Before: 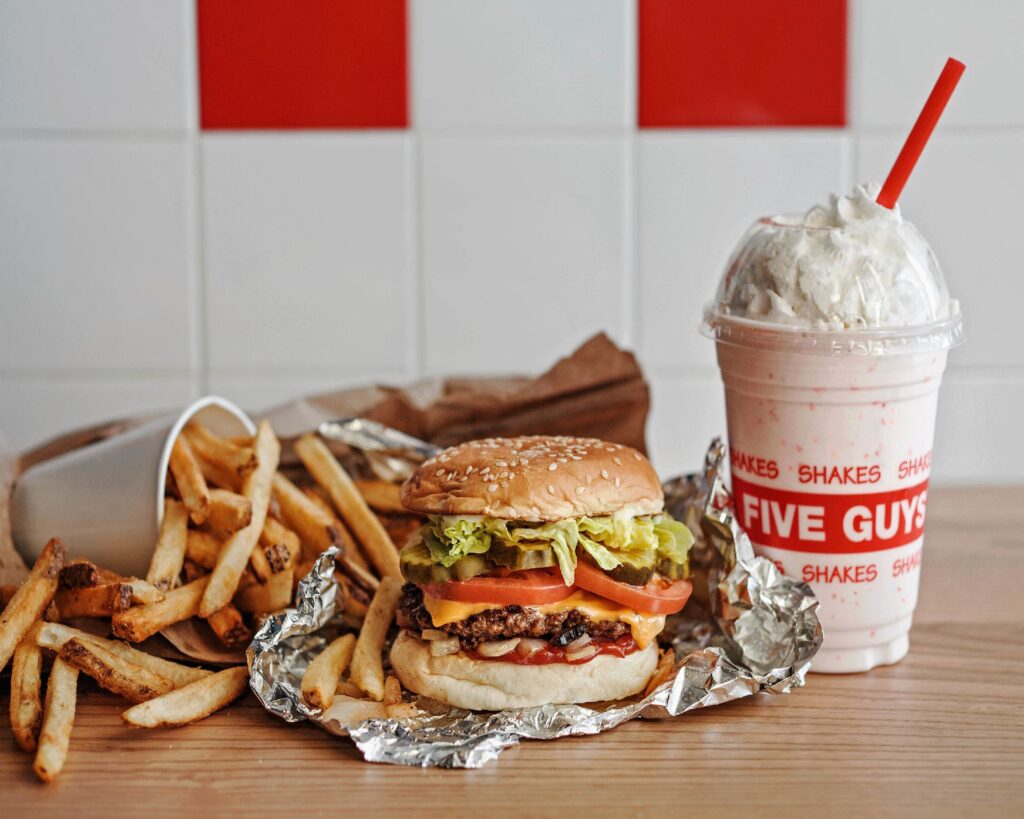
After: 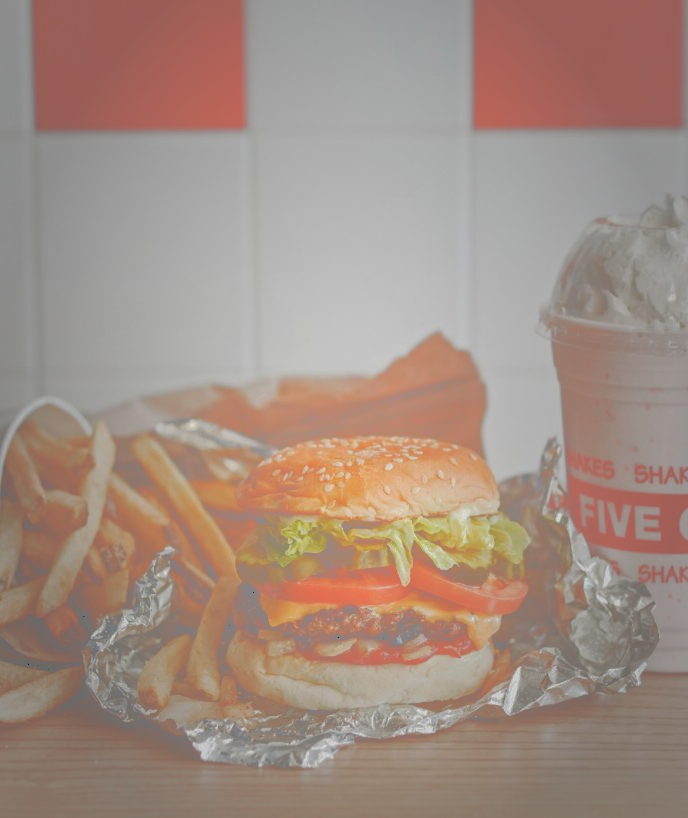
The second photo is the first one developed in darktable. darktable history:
tone curve: curves: ch0 [(0, 0) (0.003, 0.6) (0.011, 0.6) (0.025, 0.601) (0.044, 0.601) (0.069, 0.601) (0.1, 0.601) (0.136, 0.602) (0.177, 0.605) (0.224, 0.609) (0.277, 0.615) (0.335, 0.625) (0.399, 0.633) (0.468, 0.654) (0.543, 0.676) (0.623, 0.71) (0.709, 0.753) (0.801, 0.802) (0.898, 0.85) (1, 1)], color space Lab, independent channels, preserve colors none
crop and rotate: left 16.03%, right 16.701%
color calibration: illuminant same as pipeline (D50), adaptation XYZ, x 0.346, y 0.358, temperature 5007.58 K
vignetting: fall-off start 16.45%, fall-off radius 99.62%, width/height ratio 0.724
